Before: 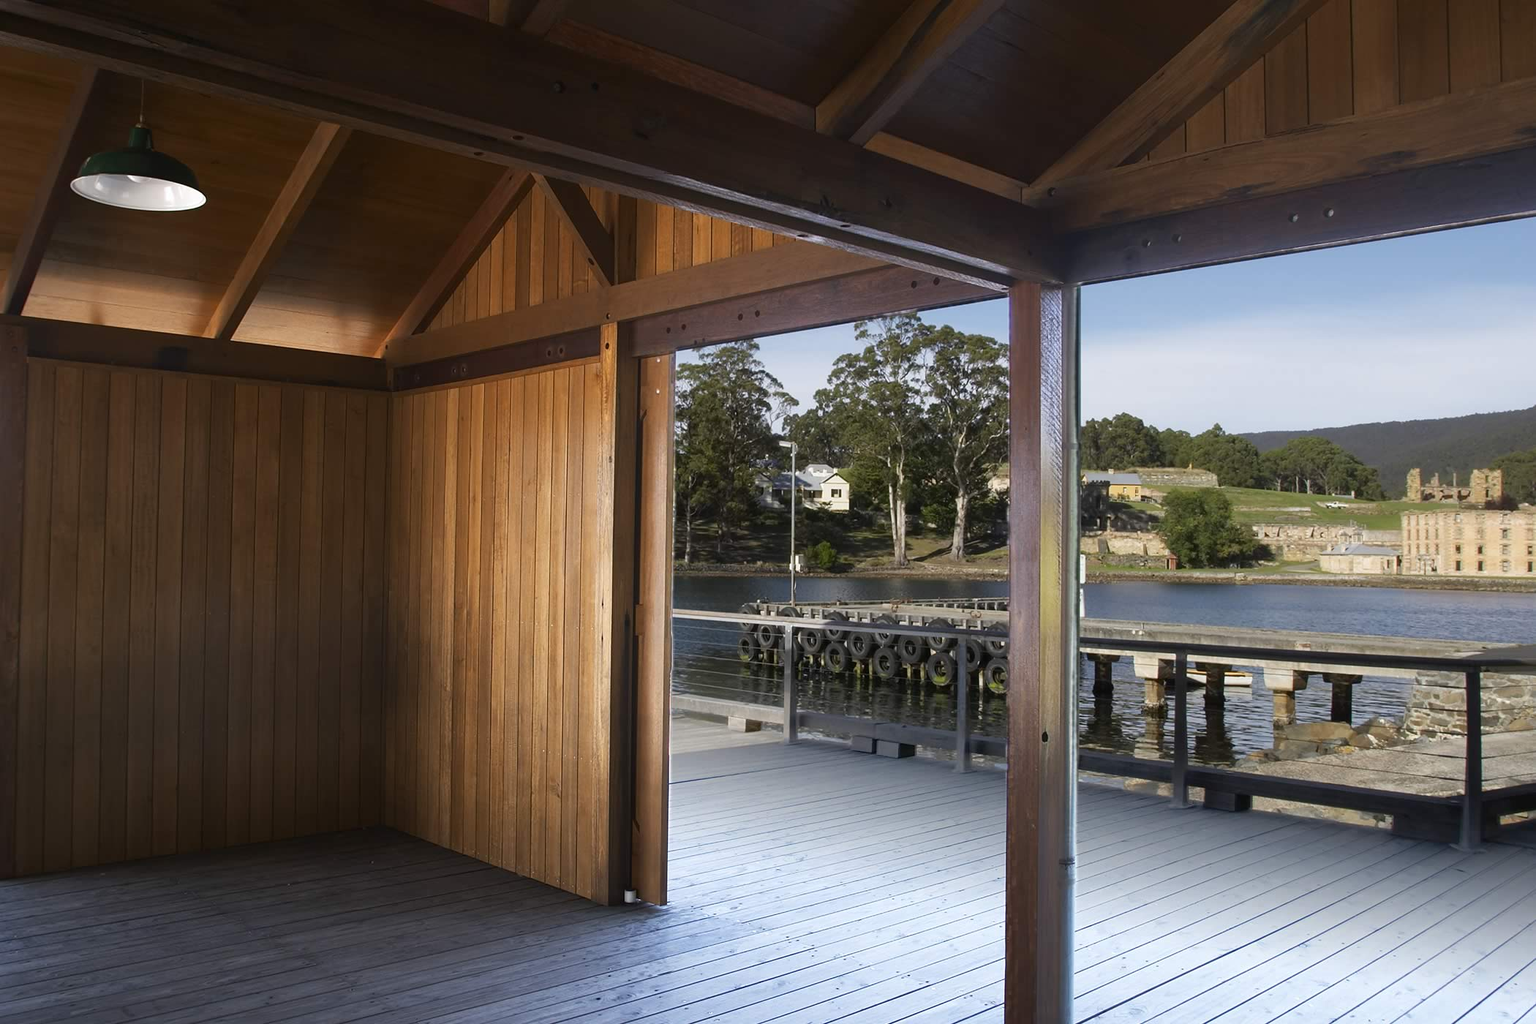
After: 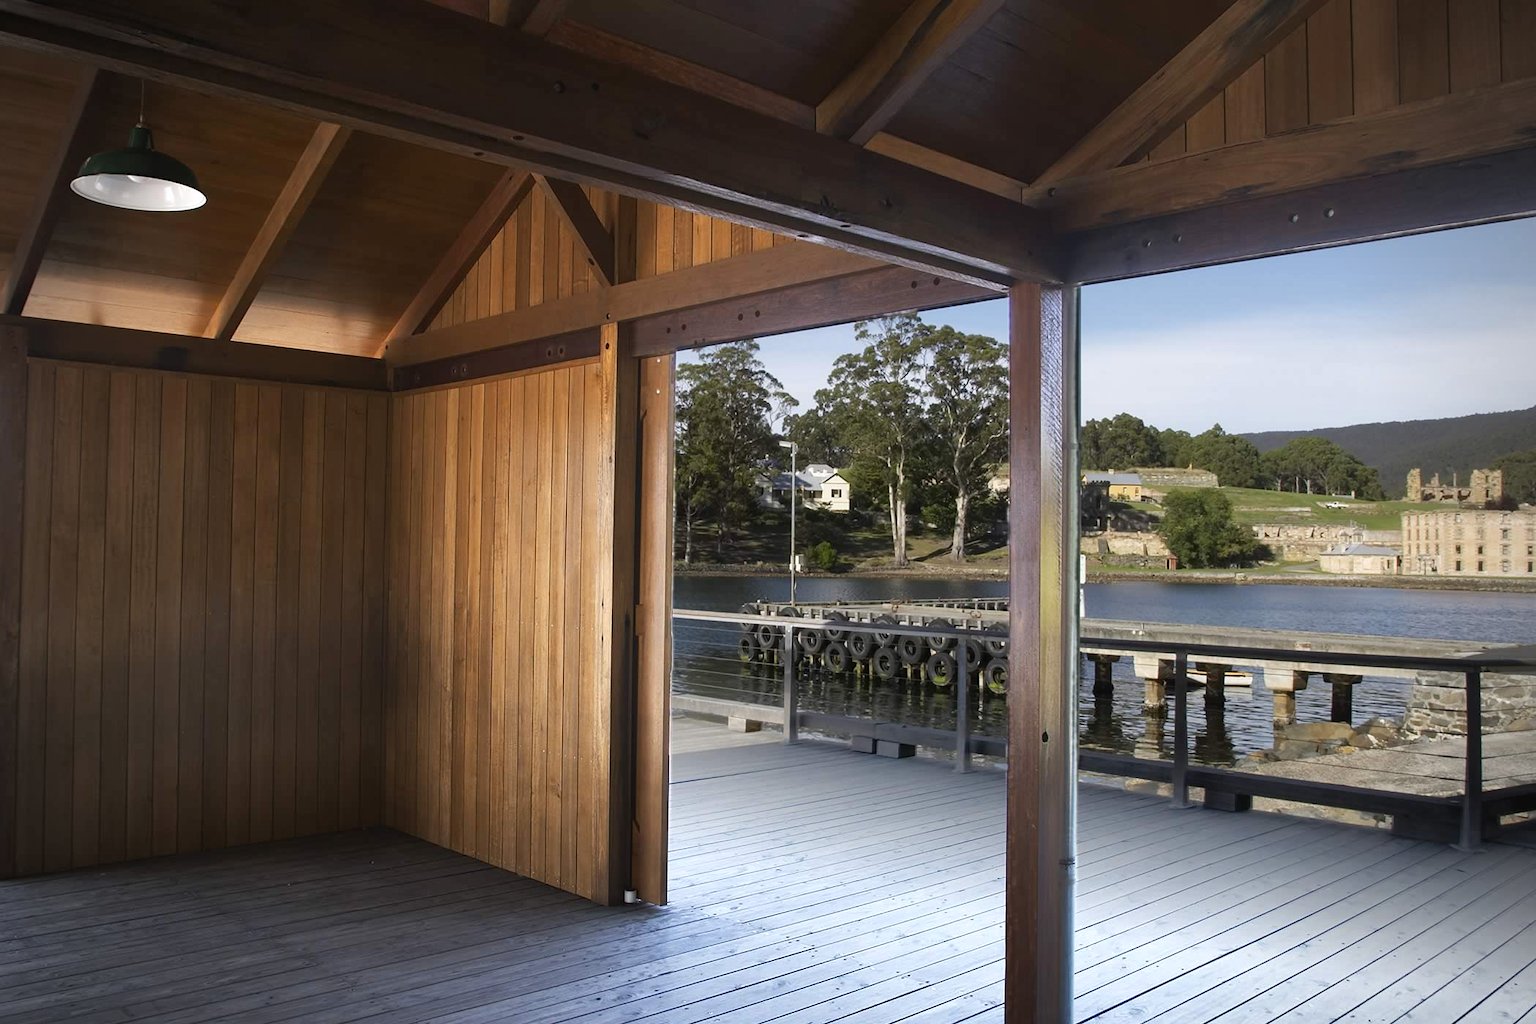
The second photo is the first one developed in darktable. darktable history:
shadows and highlights: radius 168.48, shadows 27.8, white point adjustment 3.08, highlights -68.76, soften with gaussian
vignetting: on, module defaults
